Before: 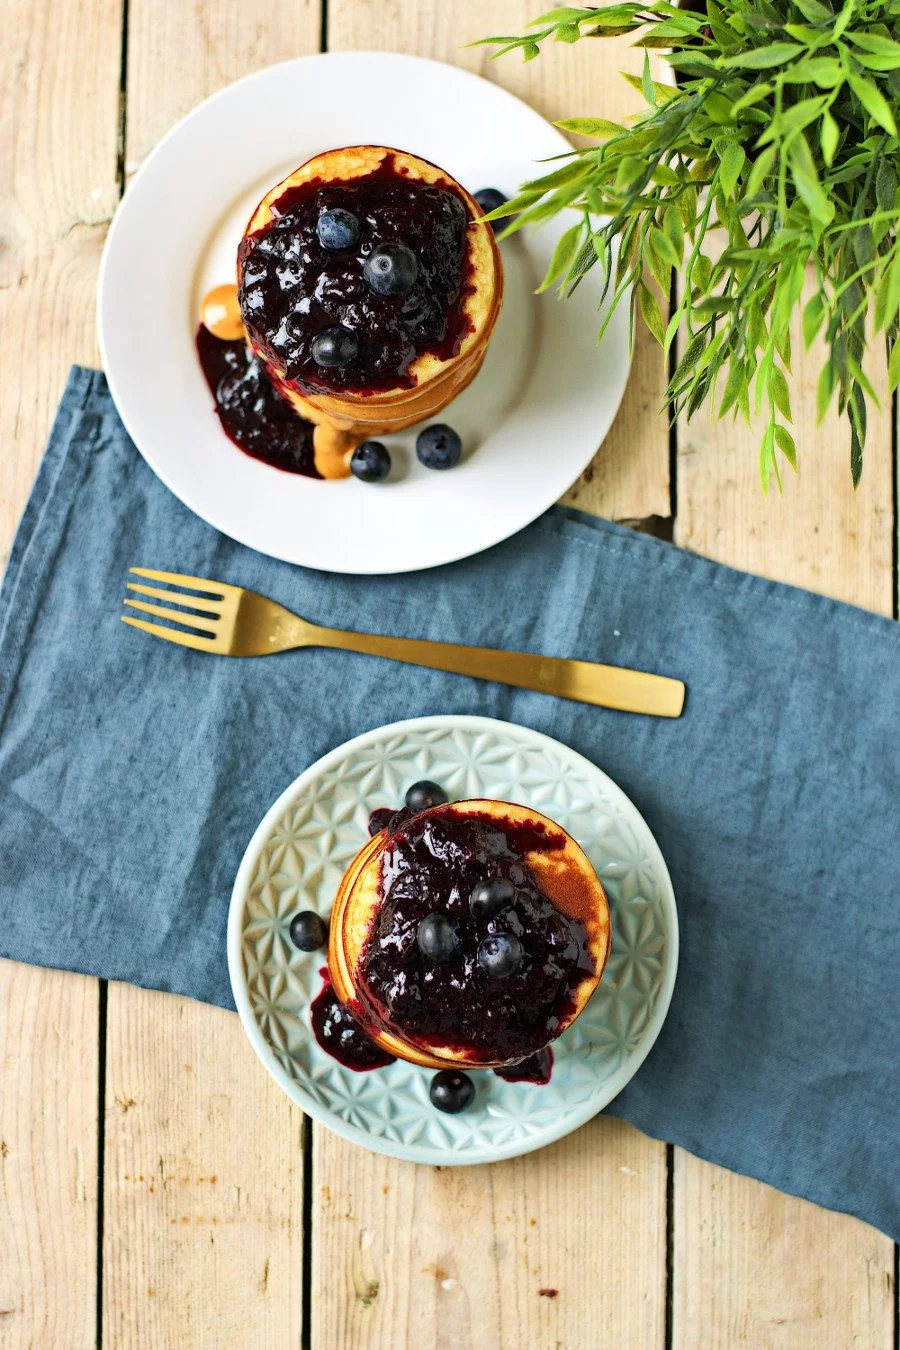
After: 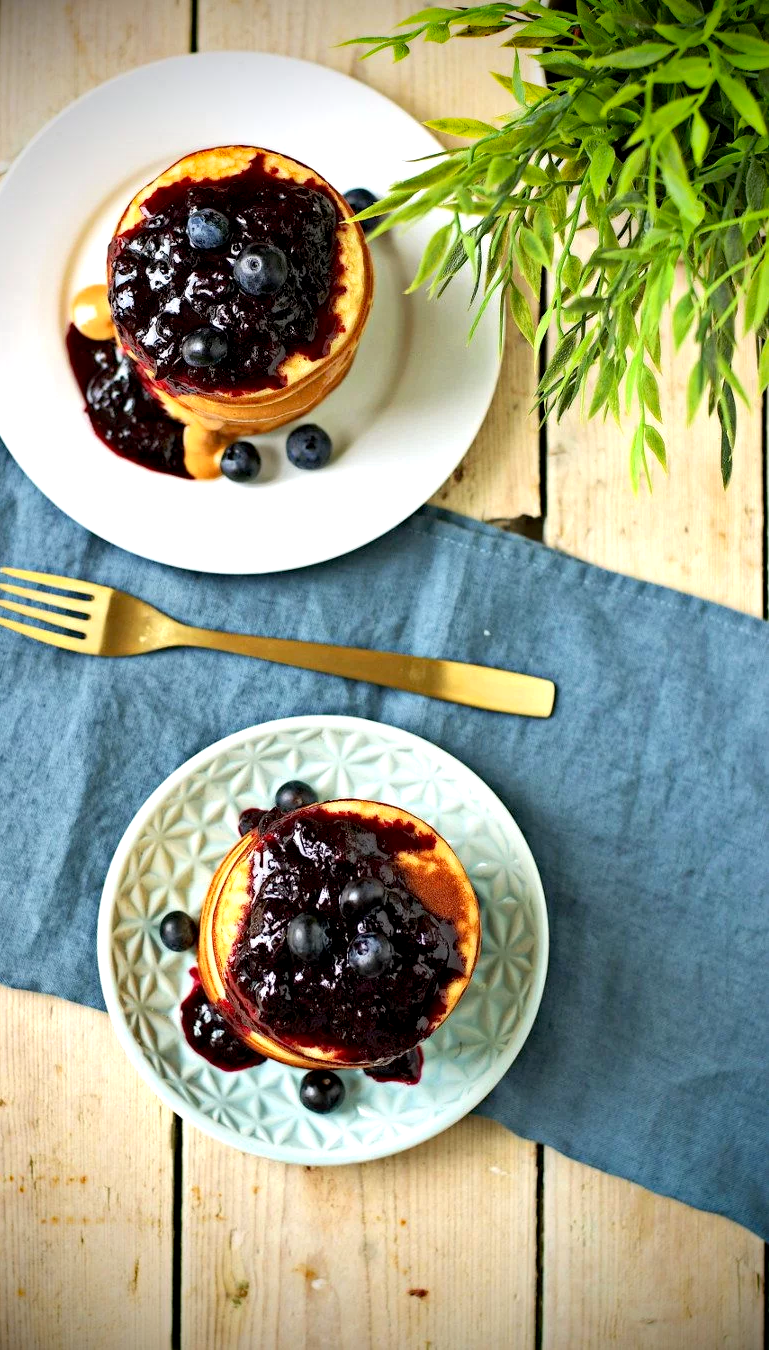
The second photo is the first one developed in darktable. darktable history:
vignetting: fall-off start 71.58%, brightness -0.986, saturation 0.49
crop and rotate: left 14.555%
exposure: black level correction 0.005, exposure 0.409 EV, compensate highlight preservation false
